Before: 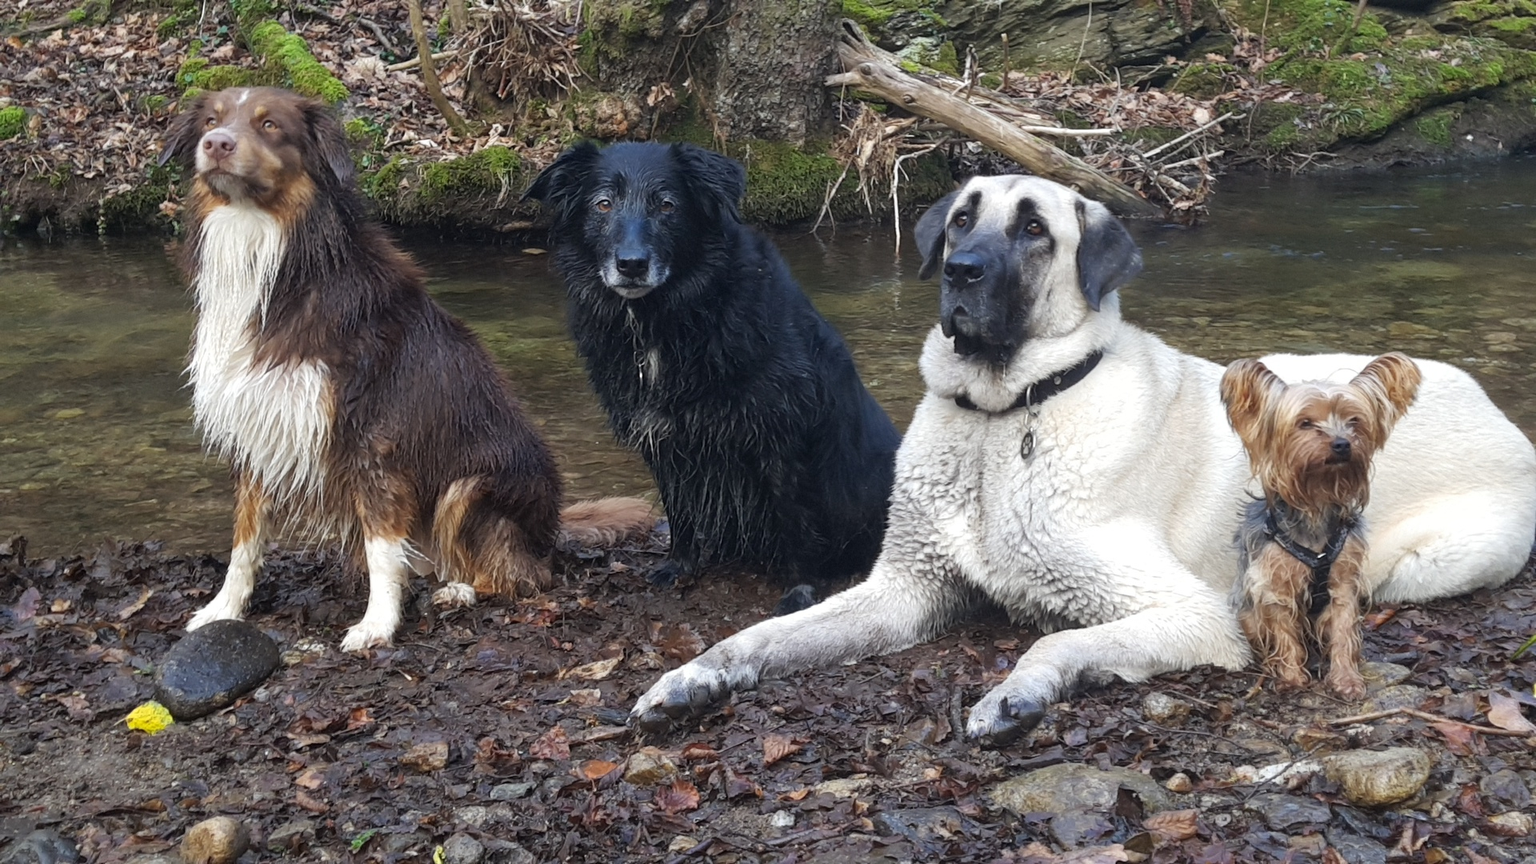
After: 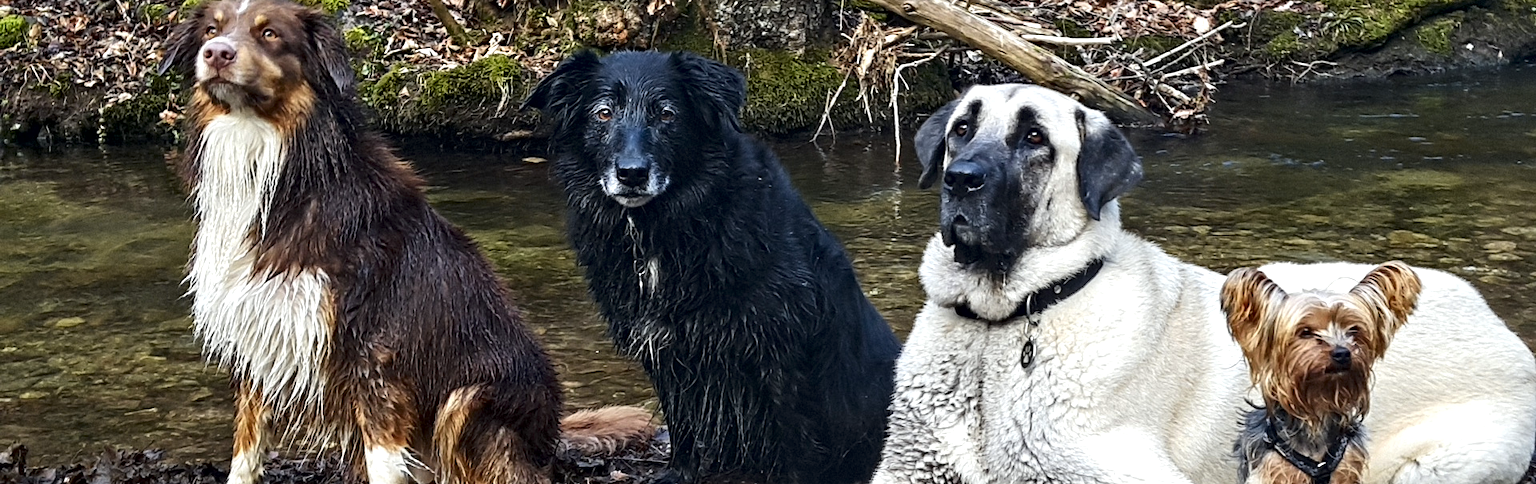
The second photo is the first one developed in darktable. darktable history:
contrast equalizer: octaves 7, y [[0.5, 0.542, 0.583, 0.625, 0.667, 0.708], [0.5 ×6], [0.5 ×6], [0 ×6], [0 ×6]]
crop and rotate: top 10.605%, bottom 33.274%
tone curve: curves: ch0 [(0, 0) (0.227, 0.17) (0.766, 0.774) (1, 1)]; ch1 [(0, 0) (0.114, 0.127) (0.437, 0.452) (0.498, 0.495) (0.579, 0.602) (1, 1)]; ch2 [(0, 0) (0.233, 0.259) (0.493, 0.492) (0.568, 0.596) (1, 1)], color space Lab, independent channels, preserve colors none
